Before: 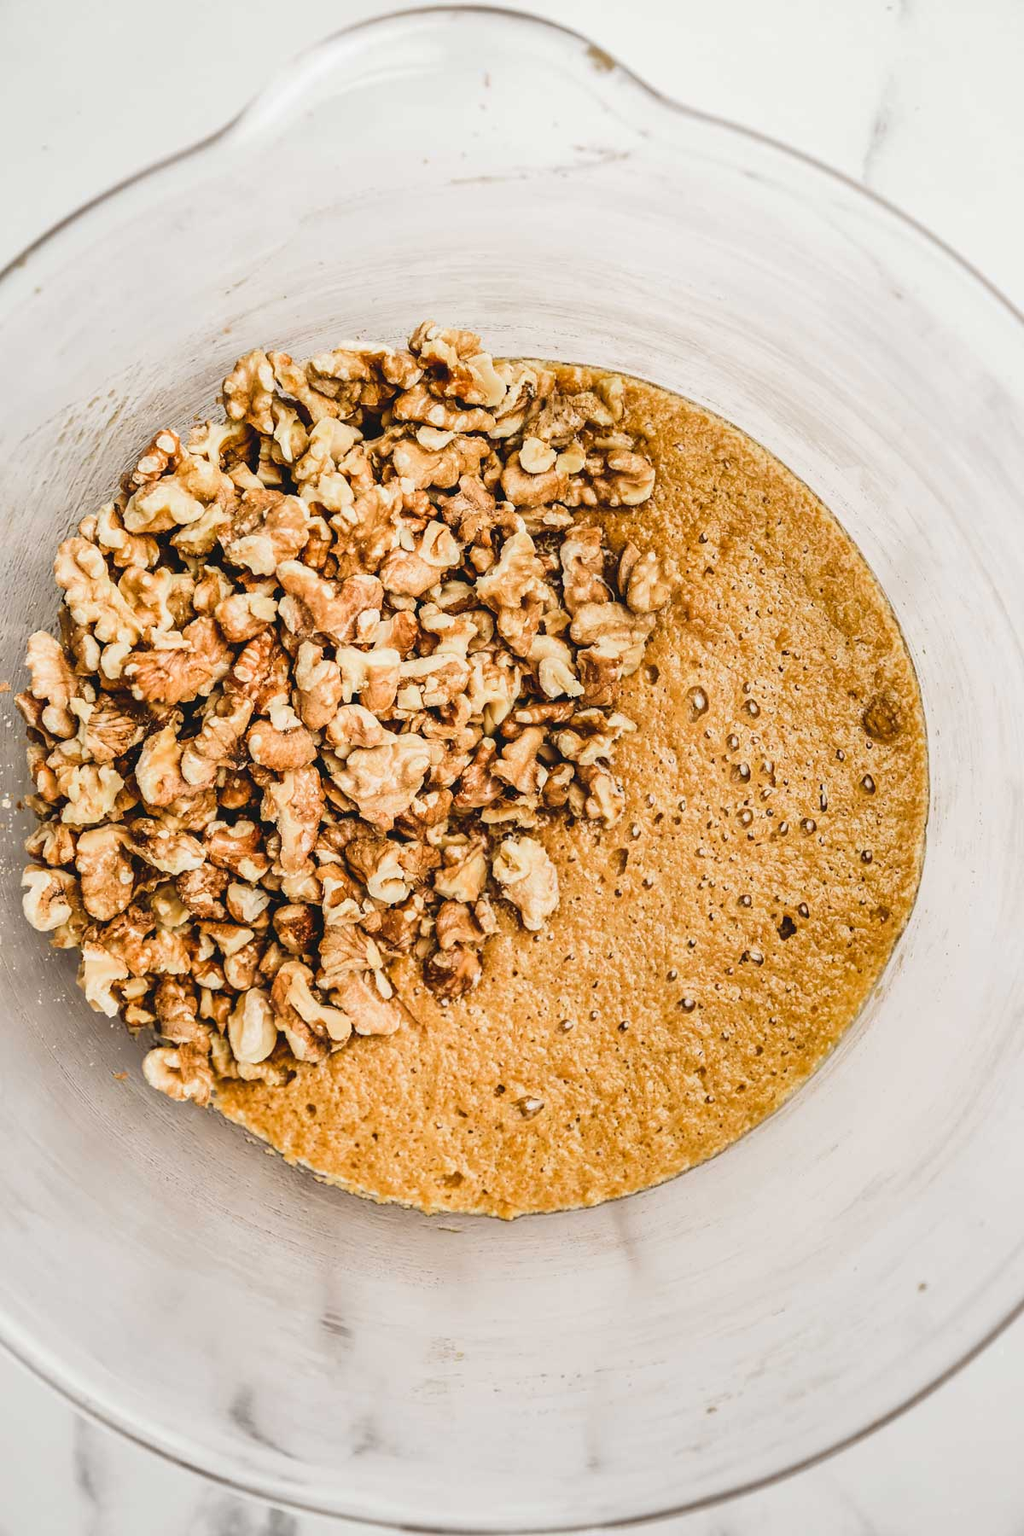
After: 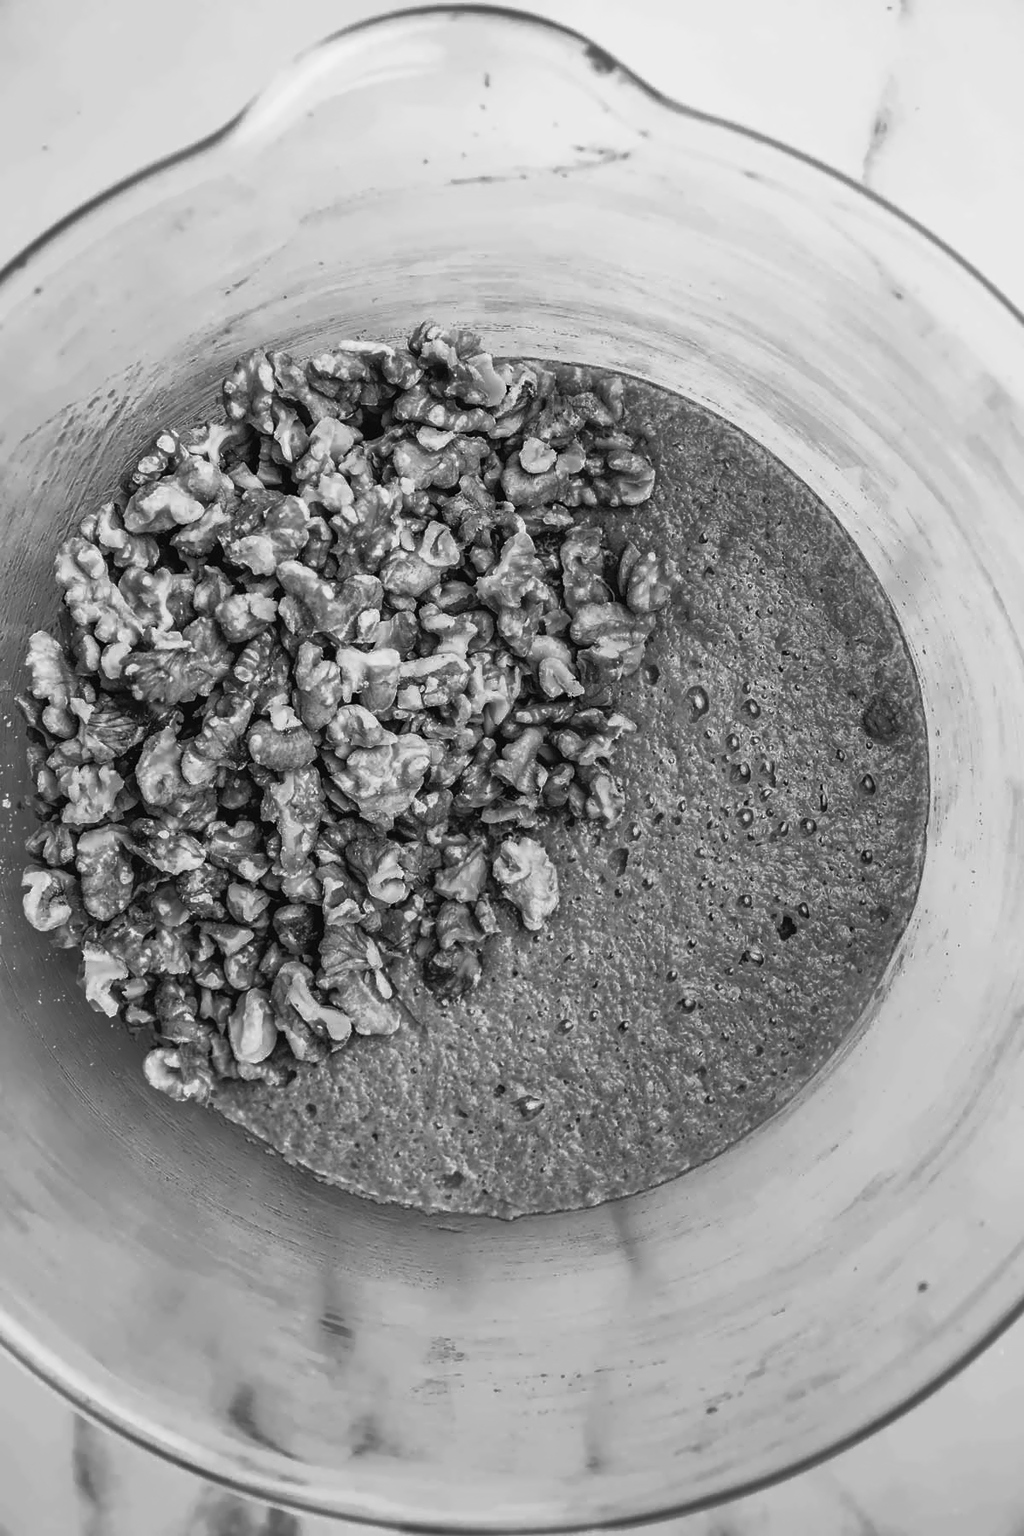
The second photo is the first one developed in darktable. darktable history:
color contrast: green-magenta contrast 0, blue-yellow contrast 0
base curve: curves: ch0 [(0, 0) (0.564, 0.291) (0.802, 0.731) (1, 1)]
denoise (profiled): patch size 2, preserve shadows 1.02, bias correction -0.395, scattering 0.3, a [0, 0, 0], y [[0.5 ×7] ×4, [0.5, 0.666, 0.339, 0.674, 0.384, 0.5, 0.5], [0.5 ×7]]
